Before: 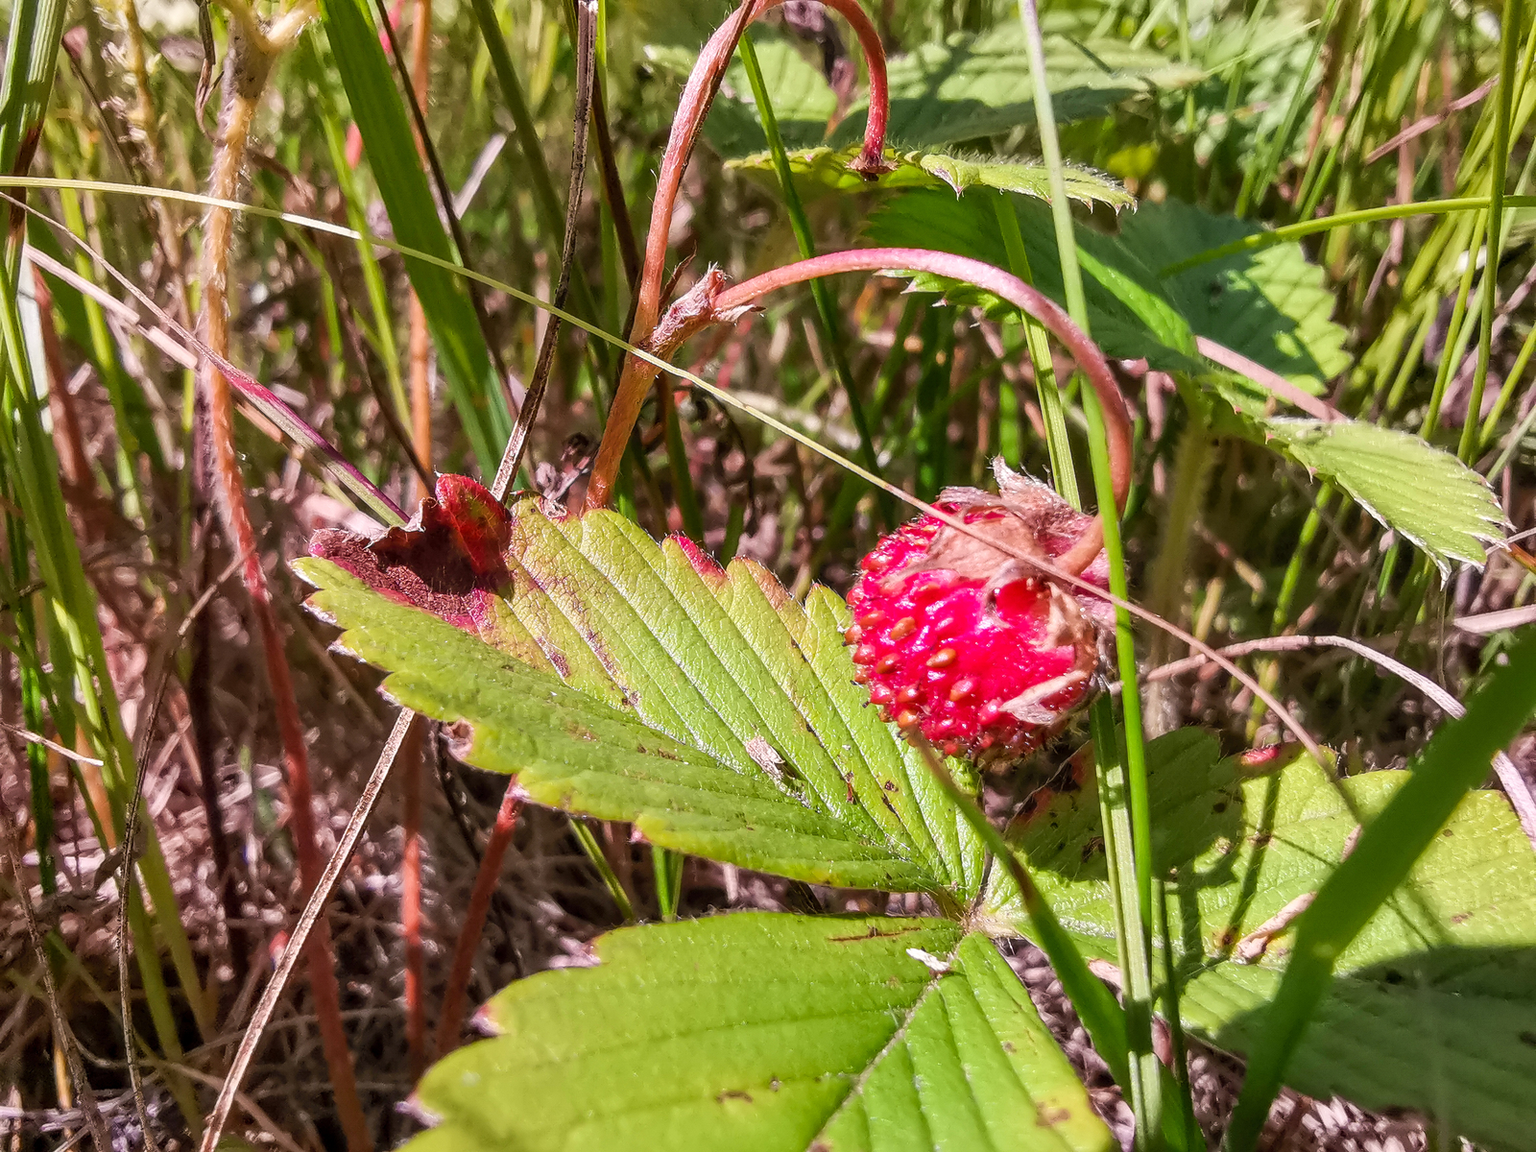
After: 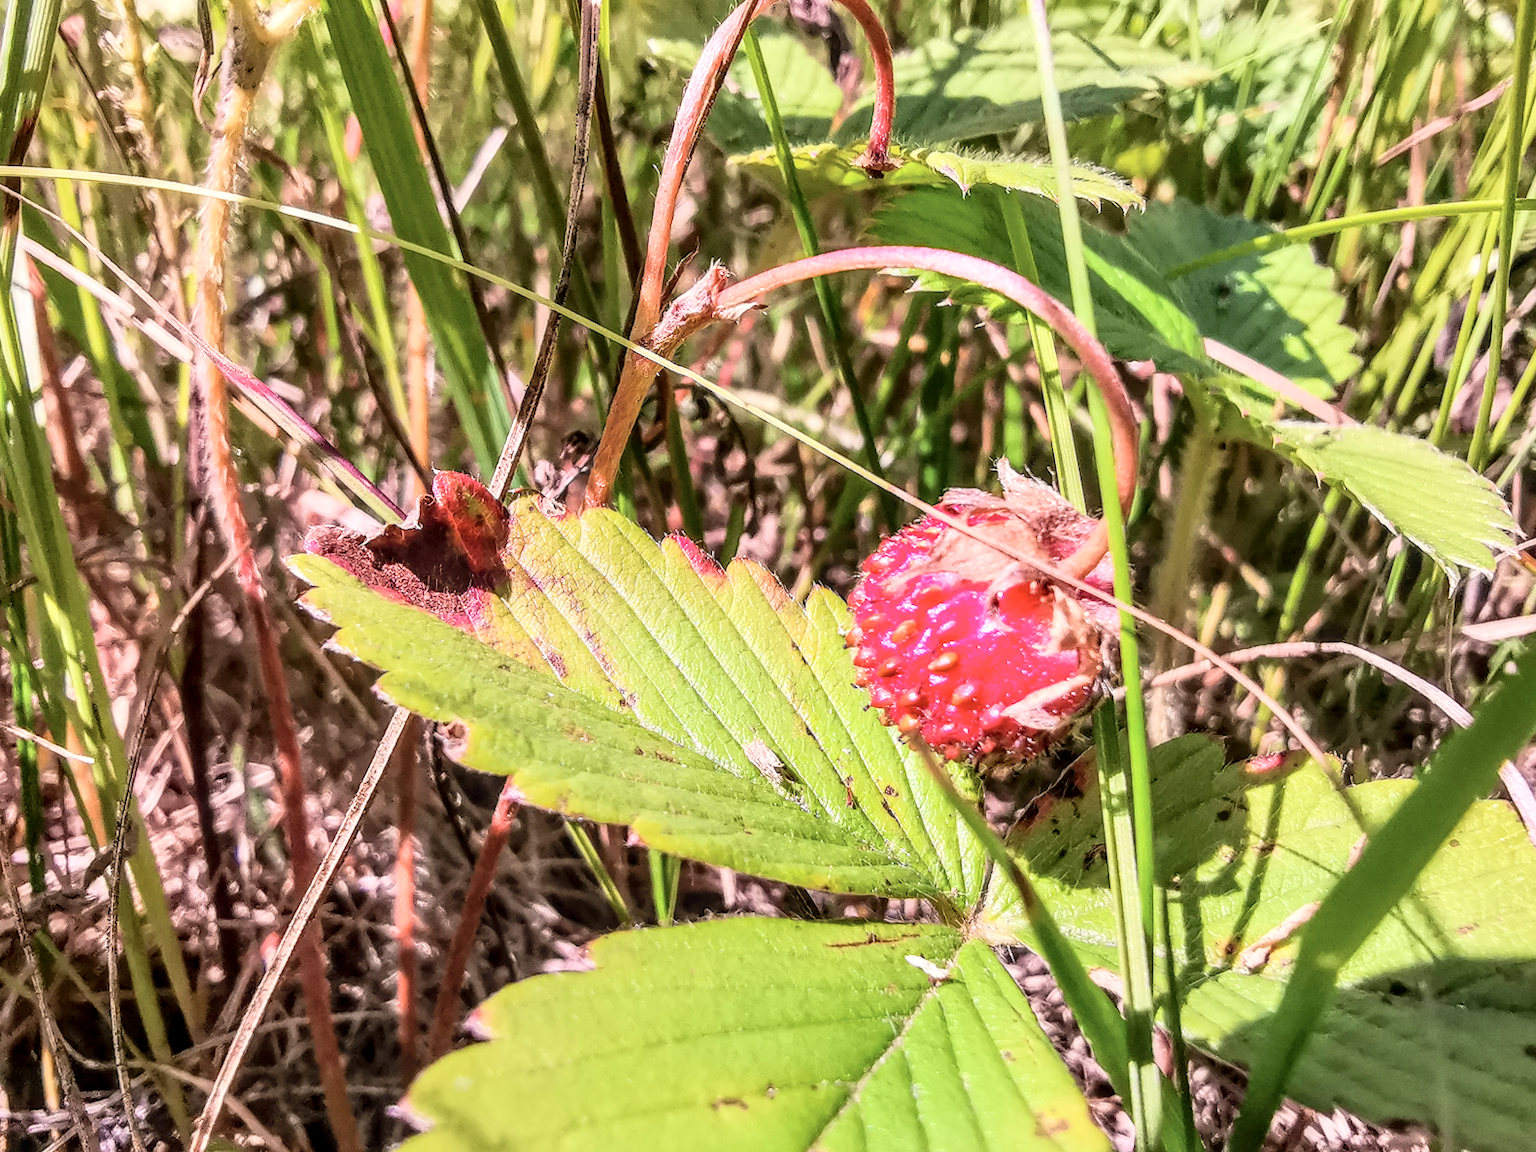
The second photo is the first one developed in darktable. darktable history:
tone curve: curves: ch0 [(0, 0) (0.003, 0.003) (0.011, 0.01) (0.025, 0.023) (0.044, 0.041) (0.069, 0.064) (0.1, 0.094) (0.136, 0.143) (0.177, 0.205) (0.224, 0.281) (0.277, 0.367) (0.335, 0.457) (0.399, 0.542) (0.468, 0.629) (0.543, 0.711) (0.623, 0.788) (0.709, 0.863) (0.801, 0.912) (0.898, 0.955) (1, 1)], color space Lab, independent channels, preserve colors none
white balance: red 1.009, blue 0.985
local contrast: on, module defaults
crop and rotate: angle -0.5°
